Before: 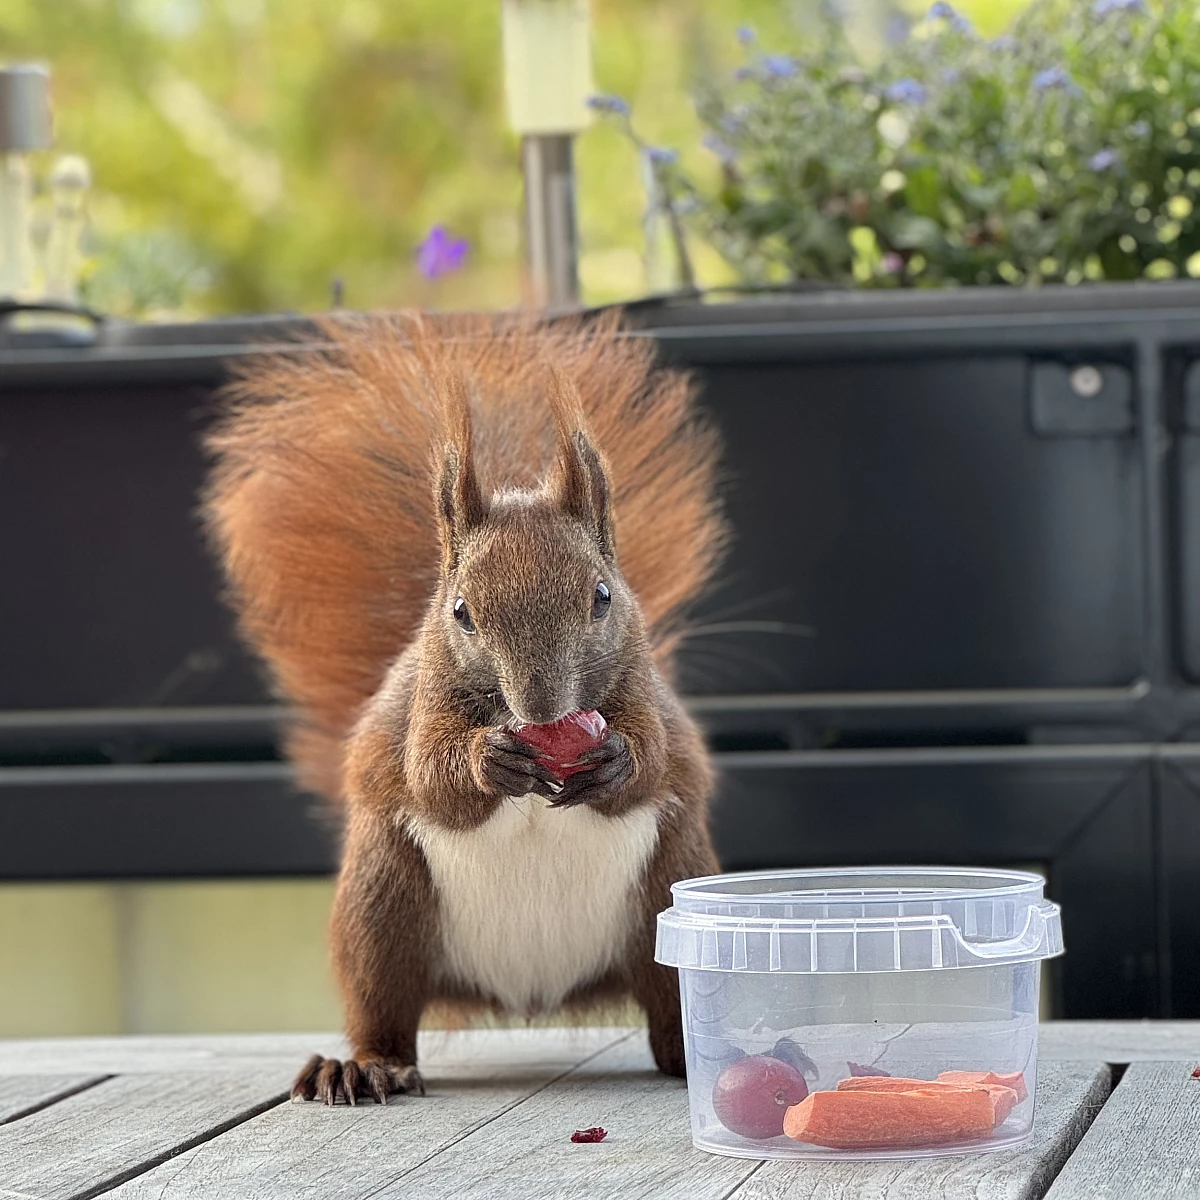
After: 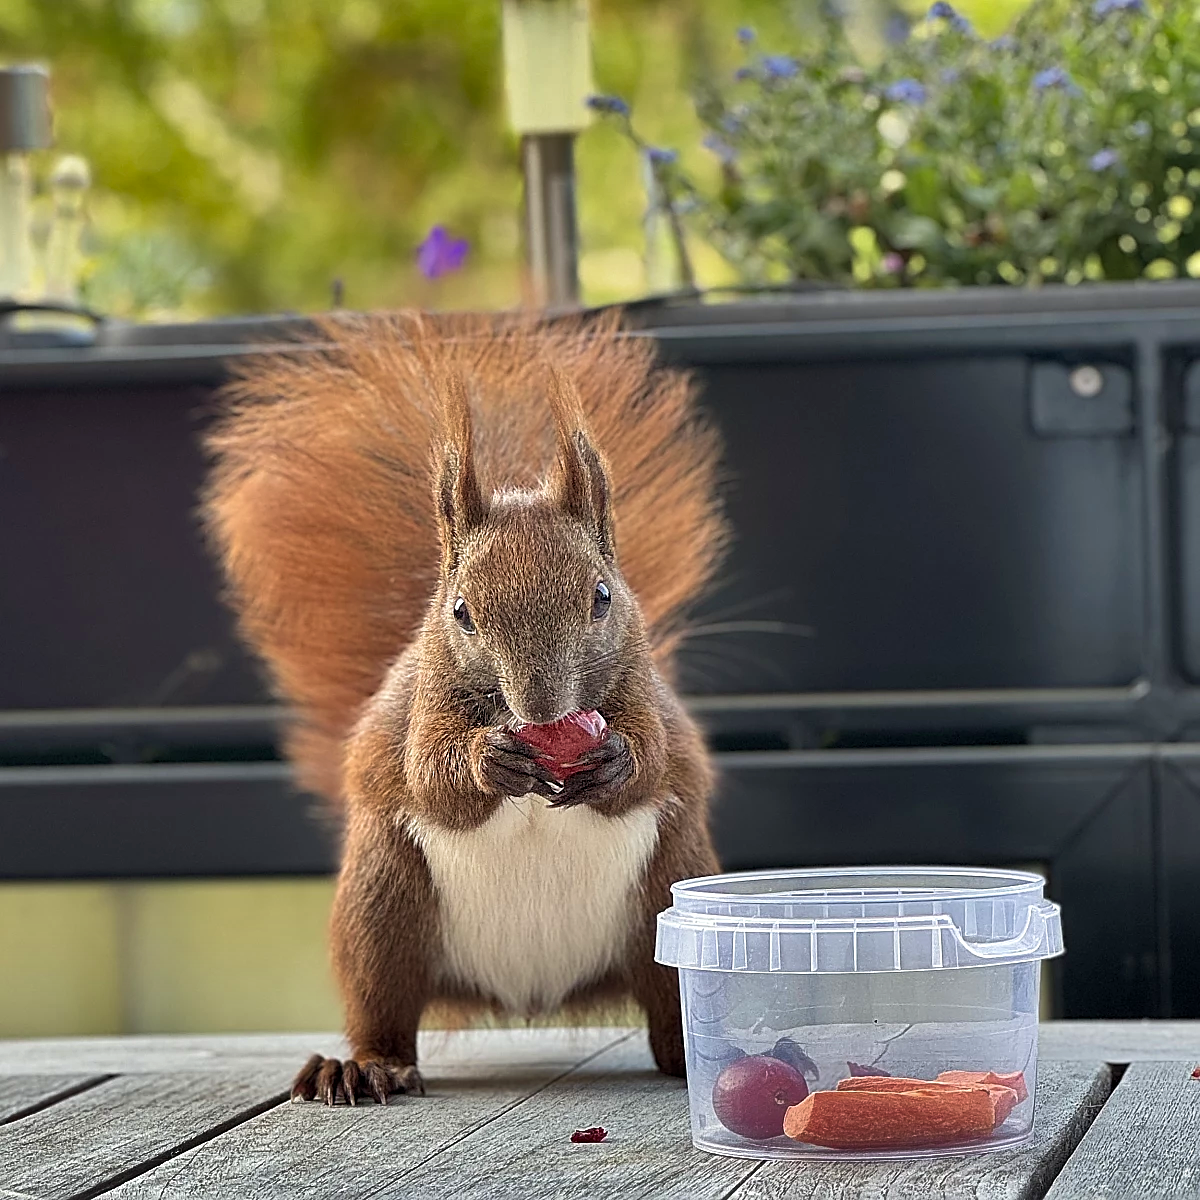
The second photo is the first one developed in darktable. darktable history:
velvia: on, module defaults
sharpen: on, module defaults
shadows and highlights: shadows 19.13, highlights -83.41, soften with gaussian
